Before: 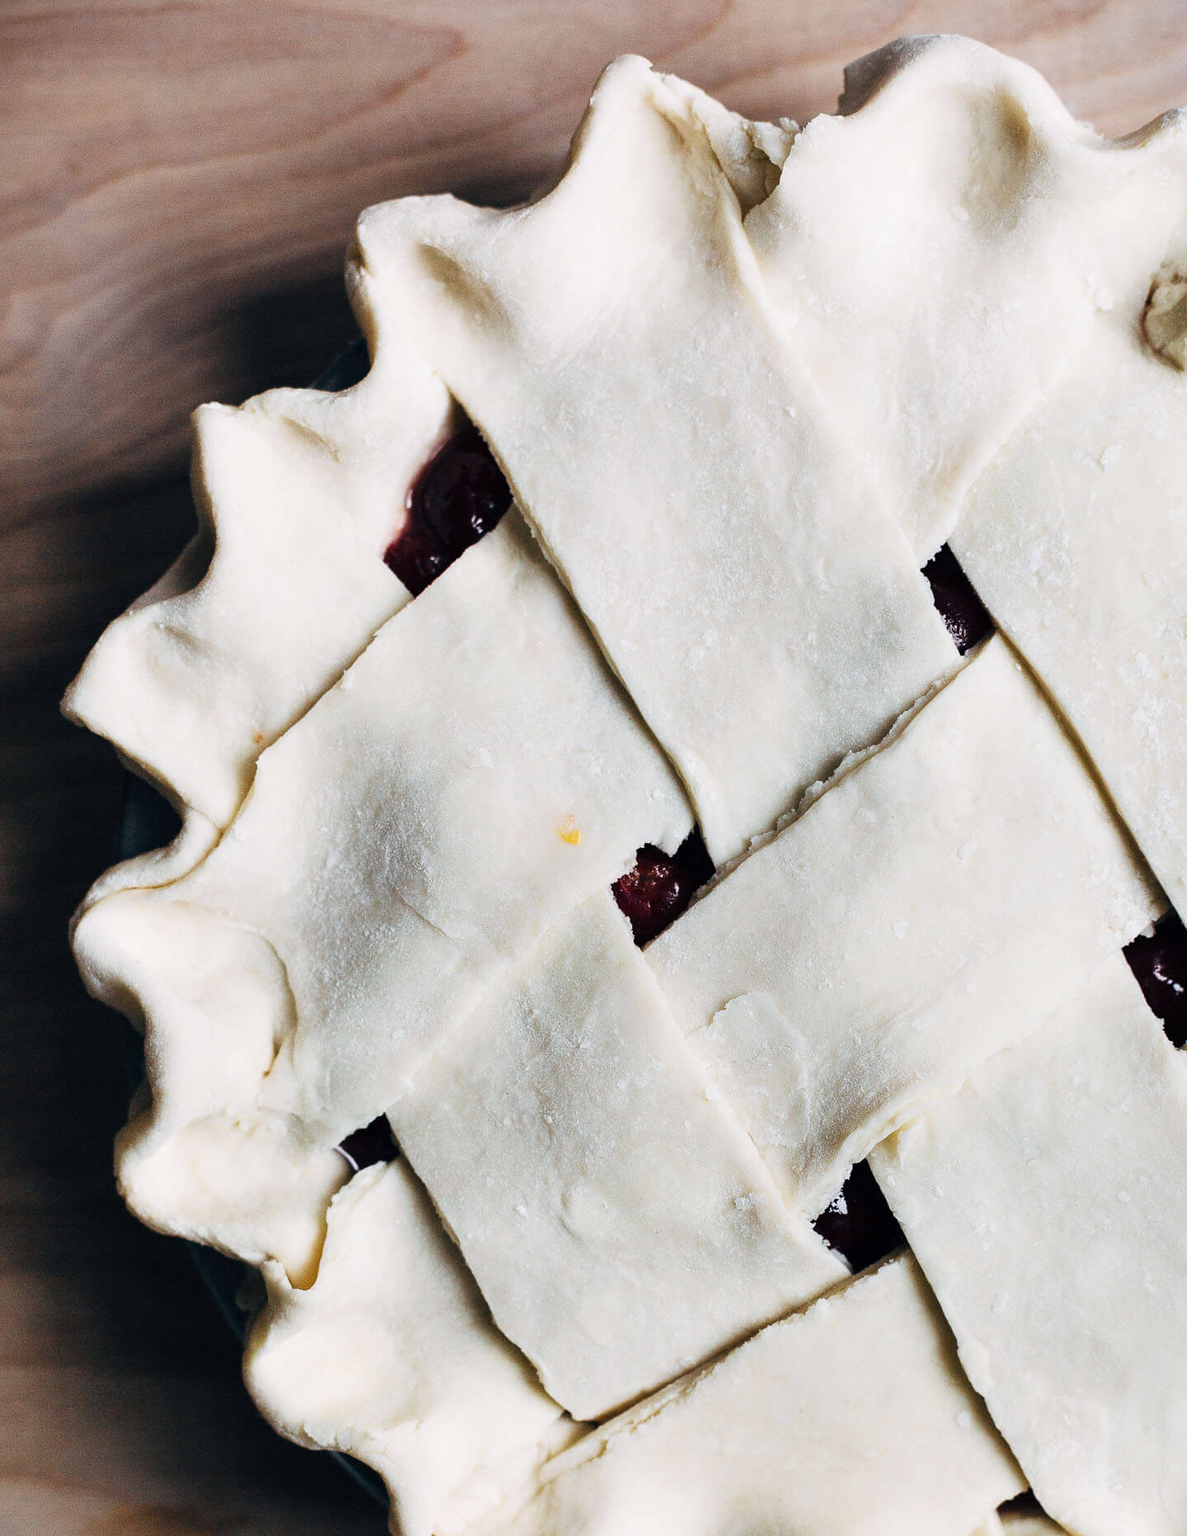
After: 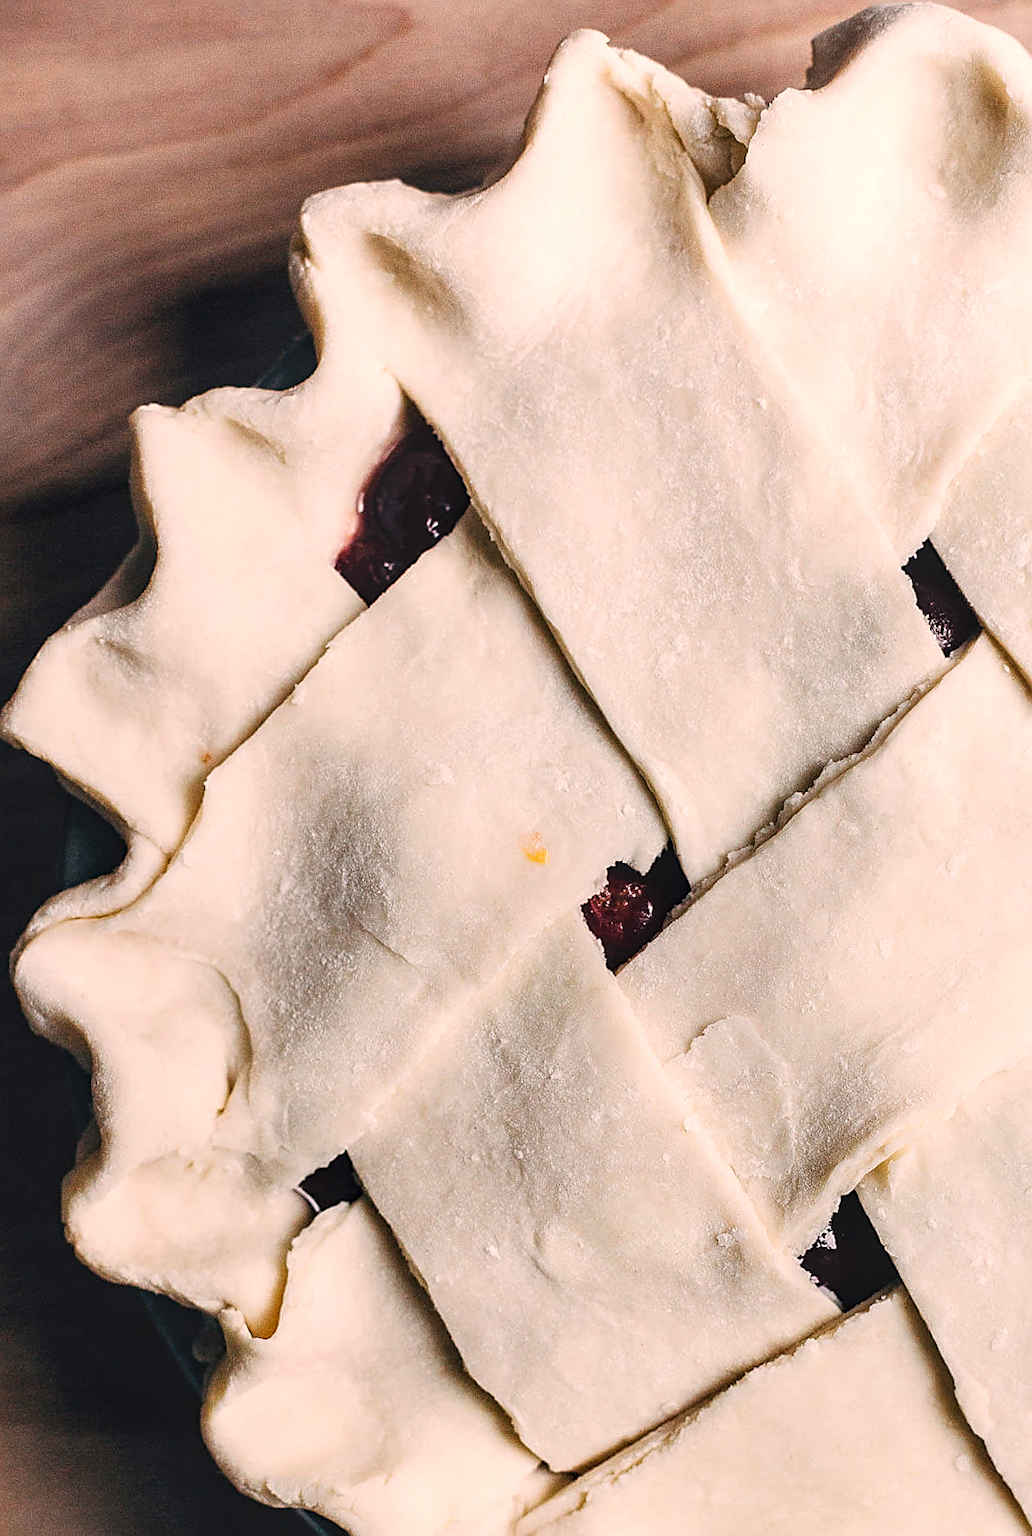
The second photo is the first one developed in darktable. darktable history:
white balance: red 1.127, blue 0.943
local contrast: on, module defaults
sharpen: on, module defaults
crop and rotate: angle 1°, left 4.281%, top 0.642%, right 11.383%, bottom 2.486%
tone equalizer: on, module defaults
